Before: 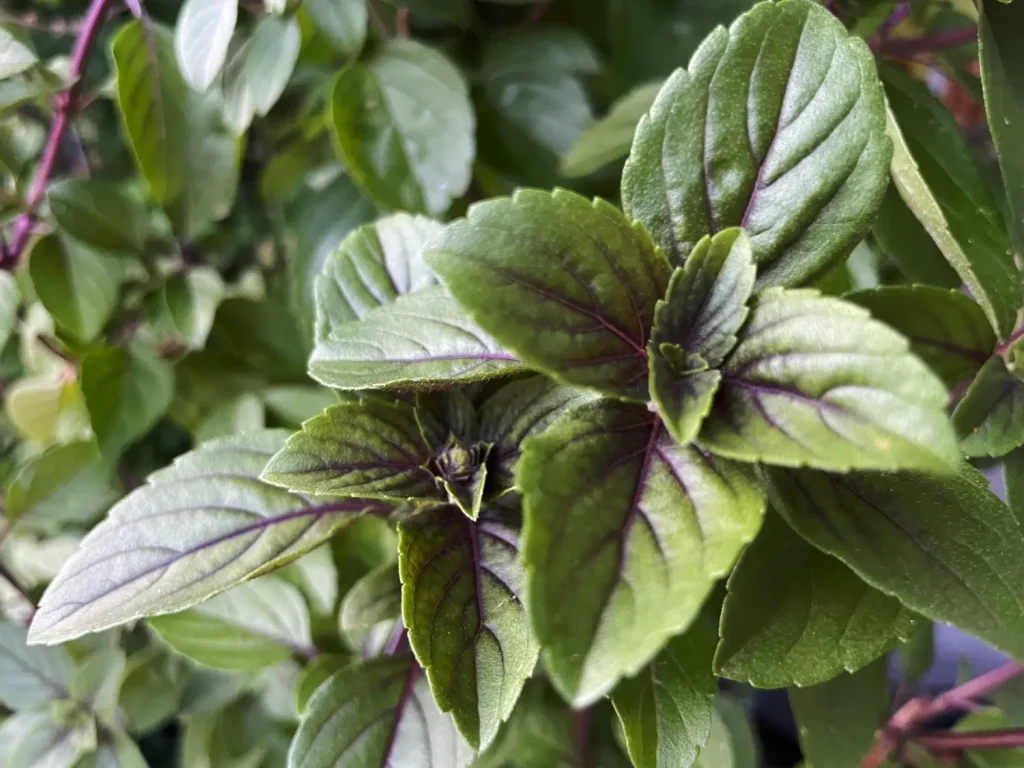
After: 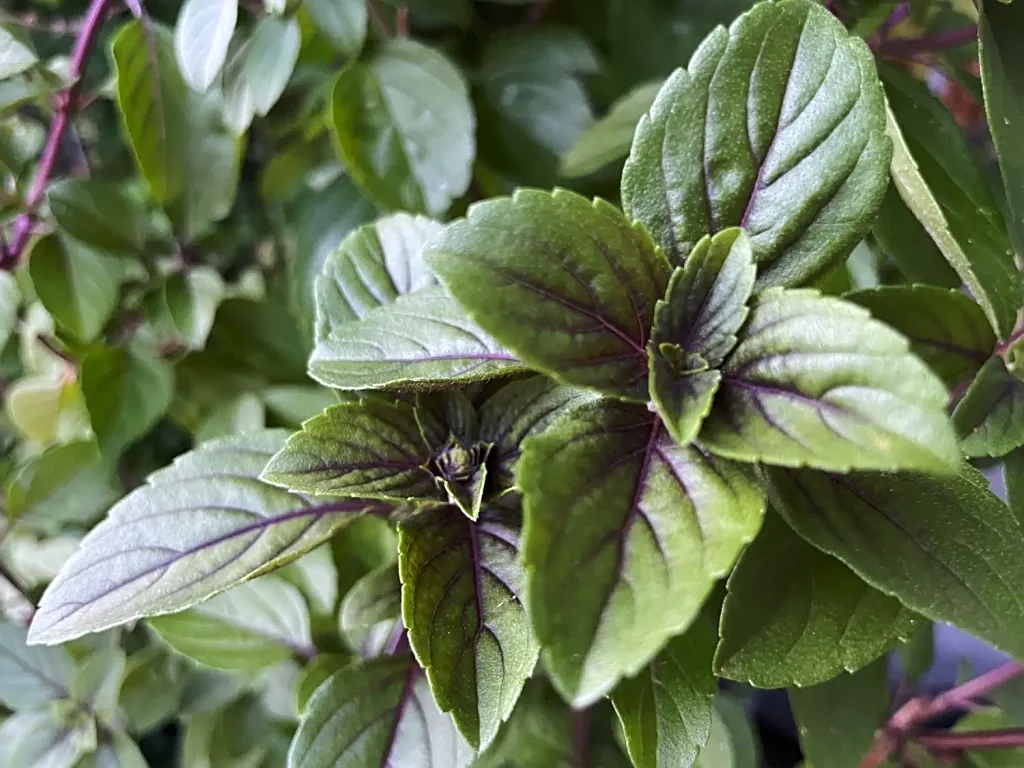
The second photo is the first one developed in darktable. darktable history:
white balance: red 0.974, blue 1.044
sharpen: on, module defaults
